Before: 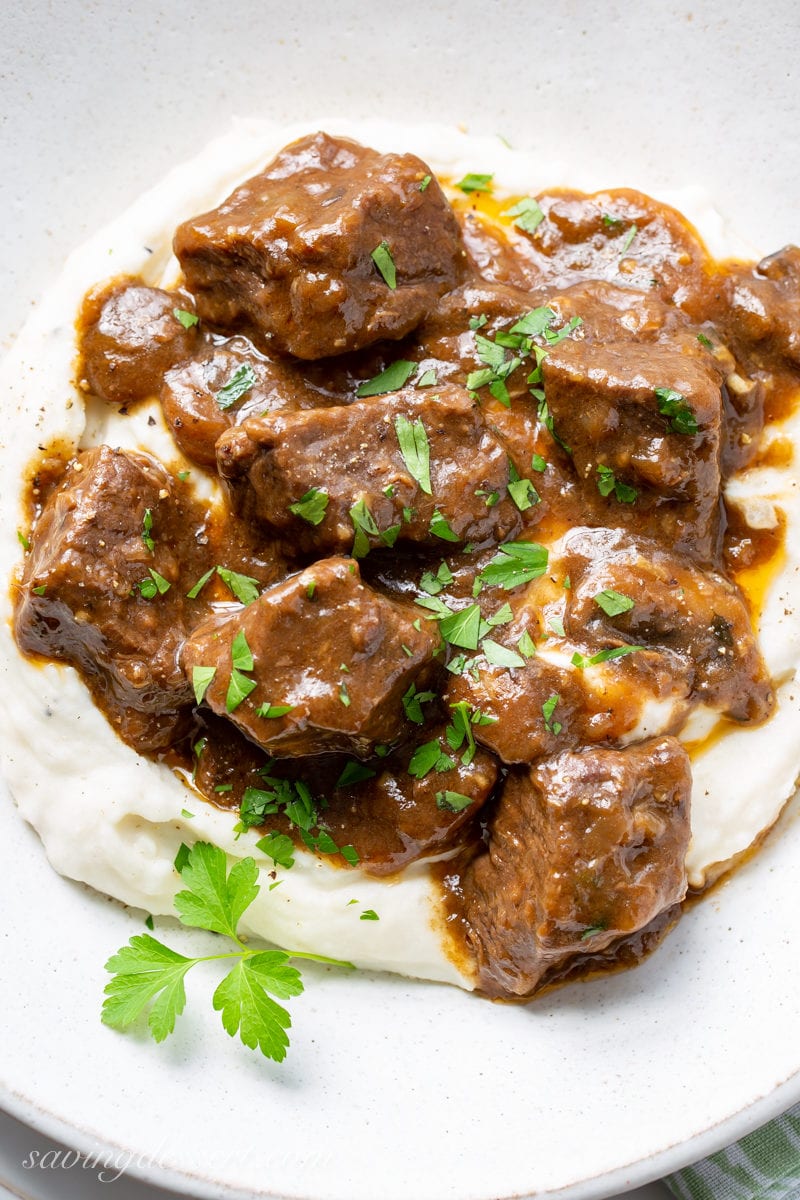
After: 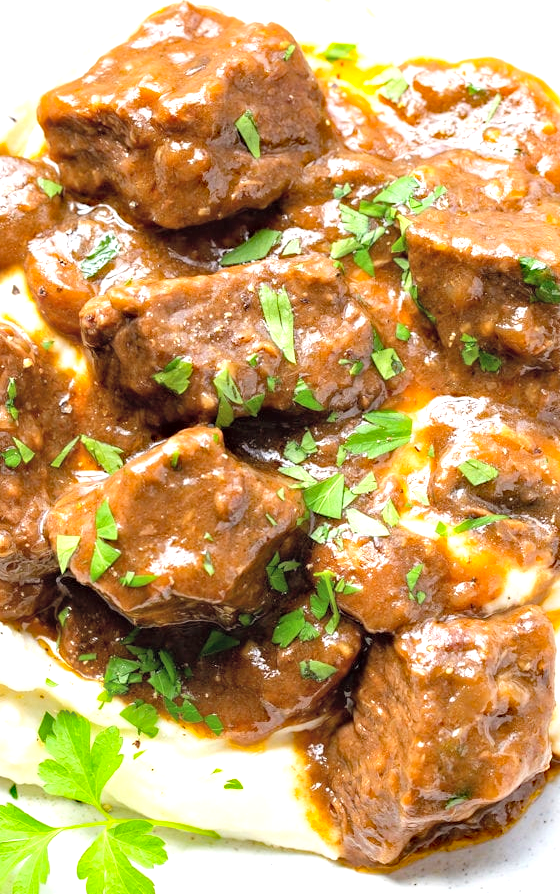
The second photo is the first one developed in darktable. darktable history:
crop and rotate: left 17.012%, top 10.937%, right 12.904%, bottom 14.554%
contrast brightness saturation: brightness 0.133
tone equalizer: edges refinement/feathering 500, mask exposure compensation -1.57 EV, preserve details no
haze removal: strength 0.511, distance 0.423, compatibility mode true, adaptive false
exposure: black level correction 0, exposure 0.694 EV, compensate exposure bias true, compensate highlight preservation false
